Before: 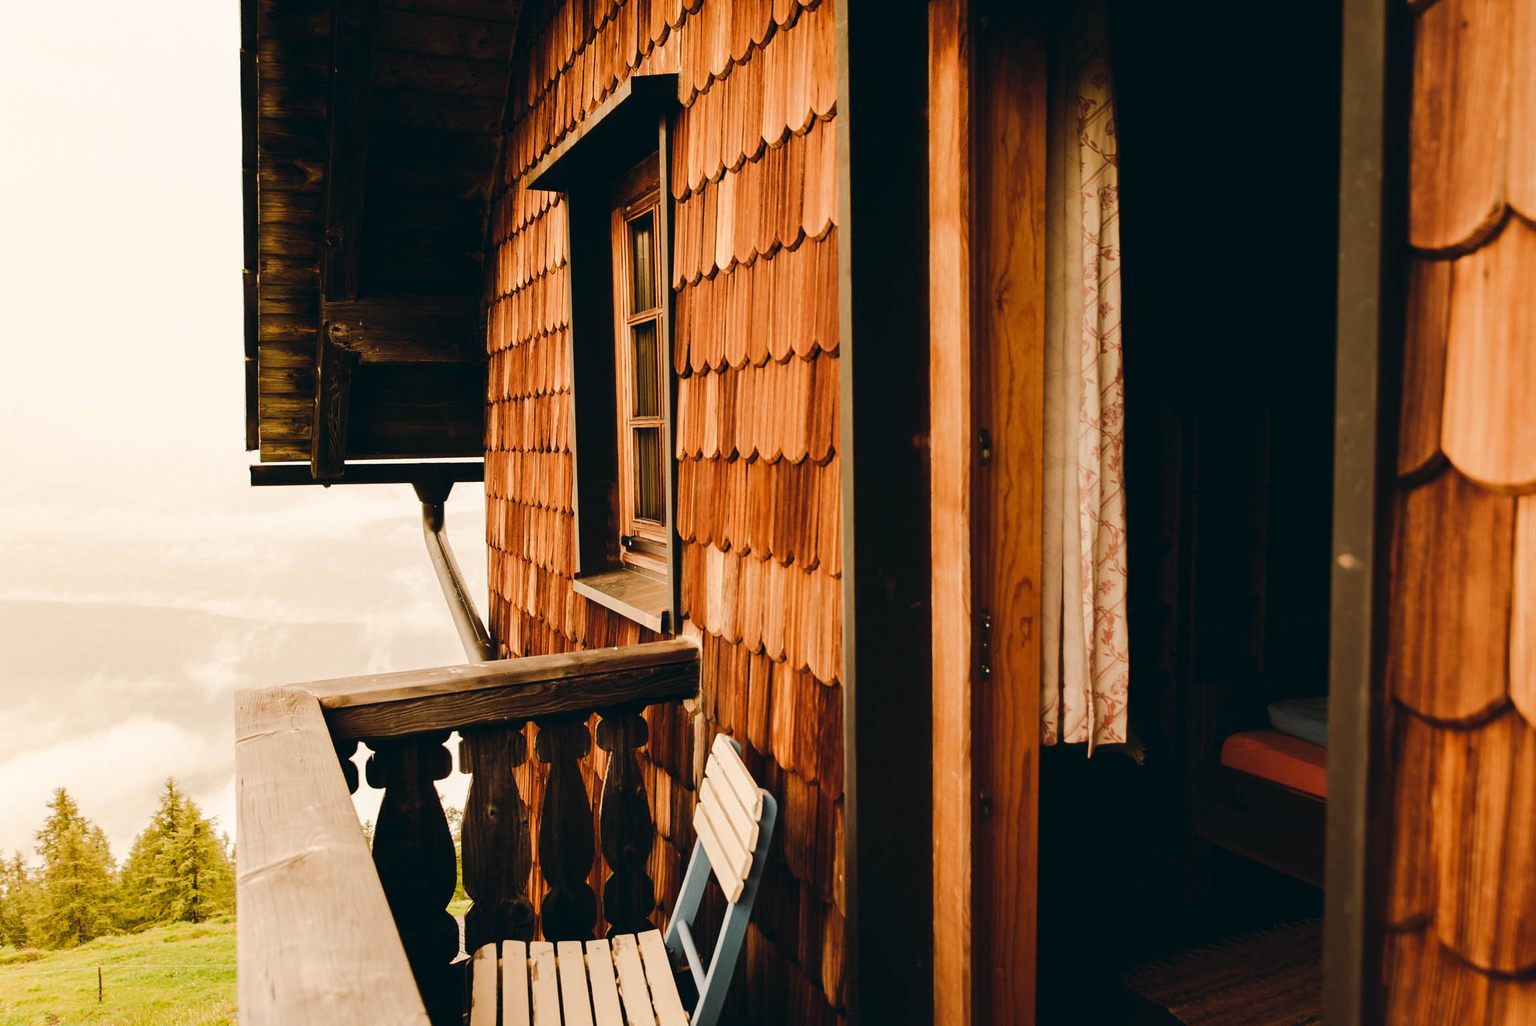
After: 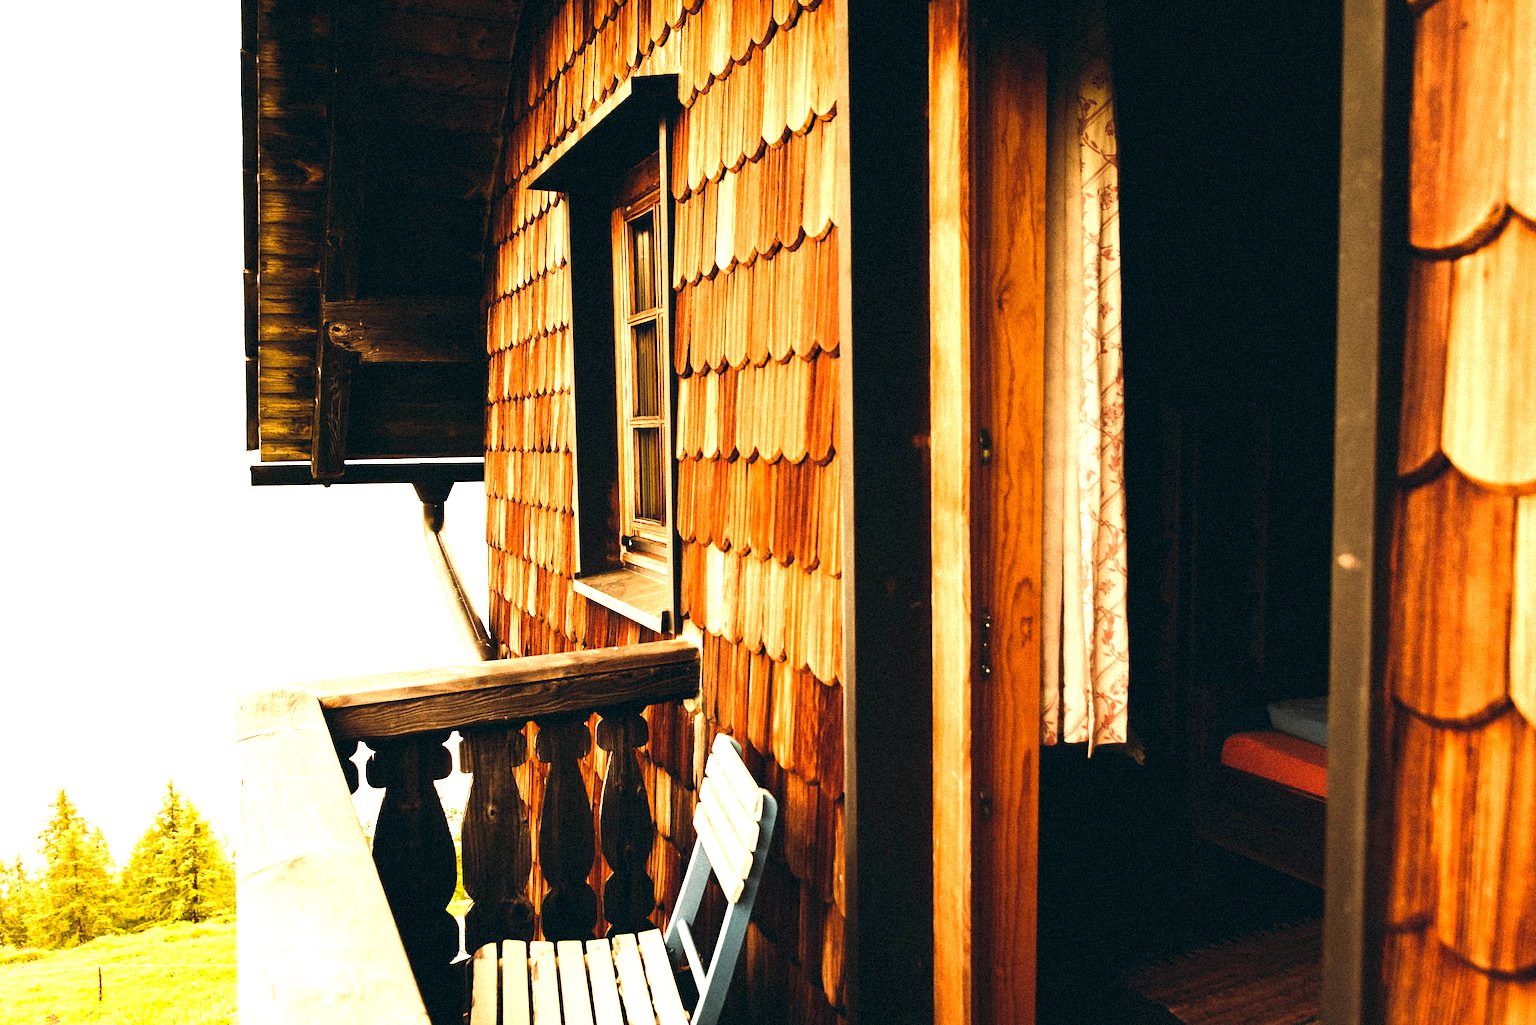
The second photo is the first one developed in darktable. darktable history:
levels: levels [0, 0.352, 0.703]
grain: strength 35%, mid-tones bias 0%
